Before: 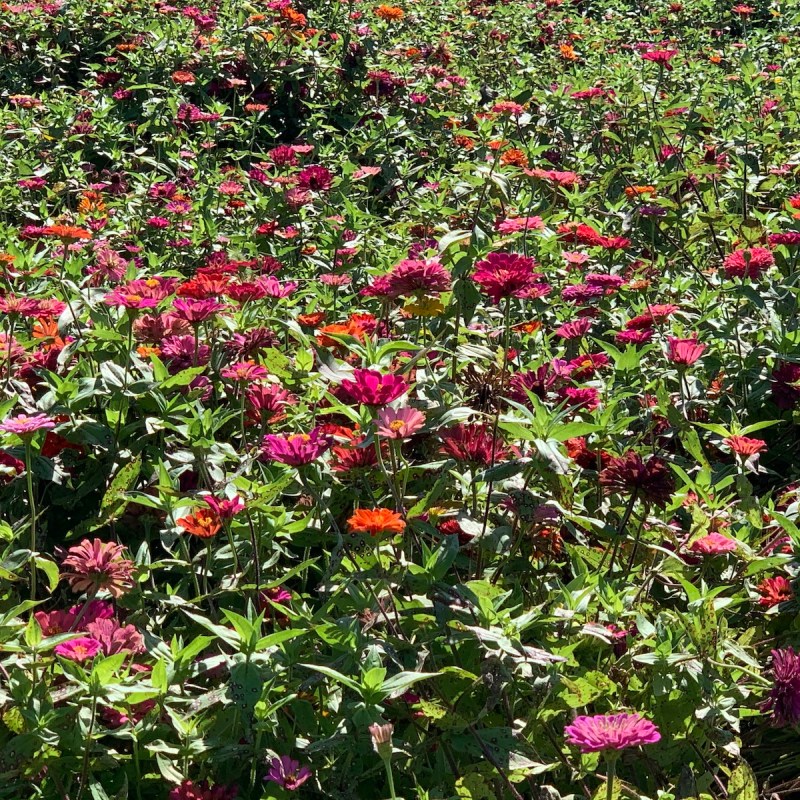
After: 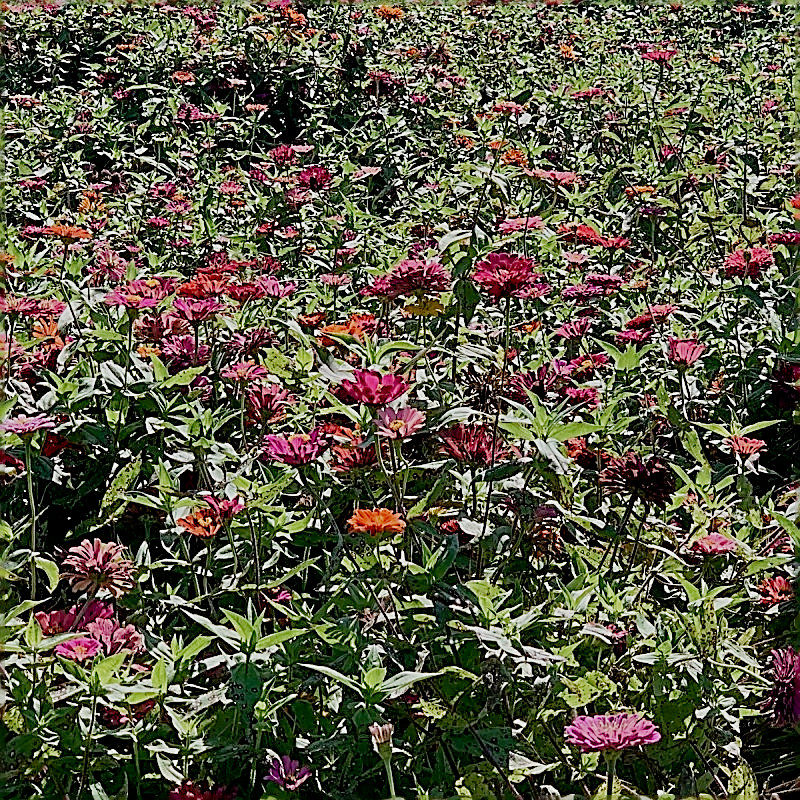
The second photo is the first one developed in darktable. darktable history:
sharpen: amount 1.997
filmic rgb: black relative exposure -8.77 EV, white relative exposure 4.98 EV, target black luminance 0%, hardness 3.78, latitude 66.17%, contrast 0.832, shadows ↔ highlights balance 19.78%, preserve chrominance no, color science v5 (2021), iterations of high-quality reconstruction 0
